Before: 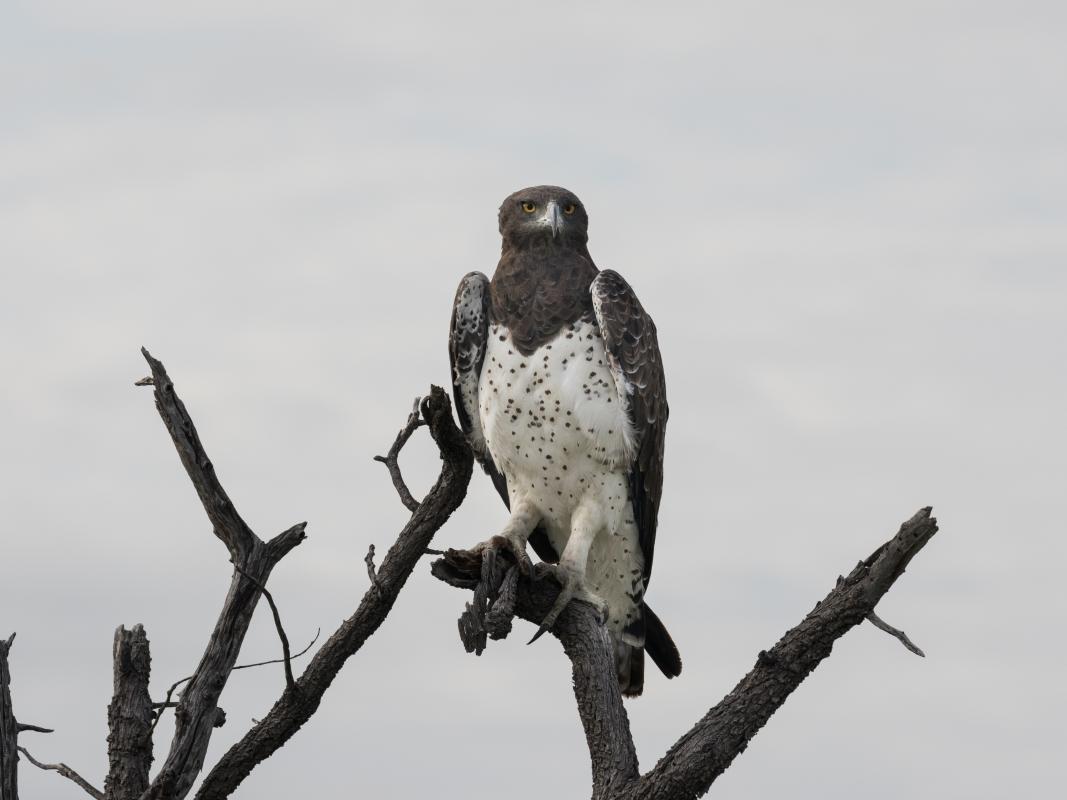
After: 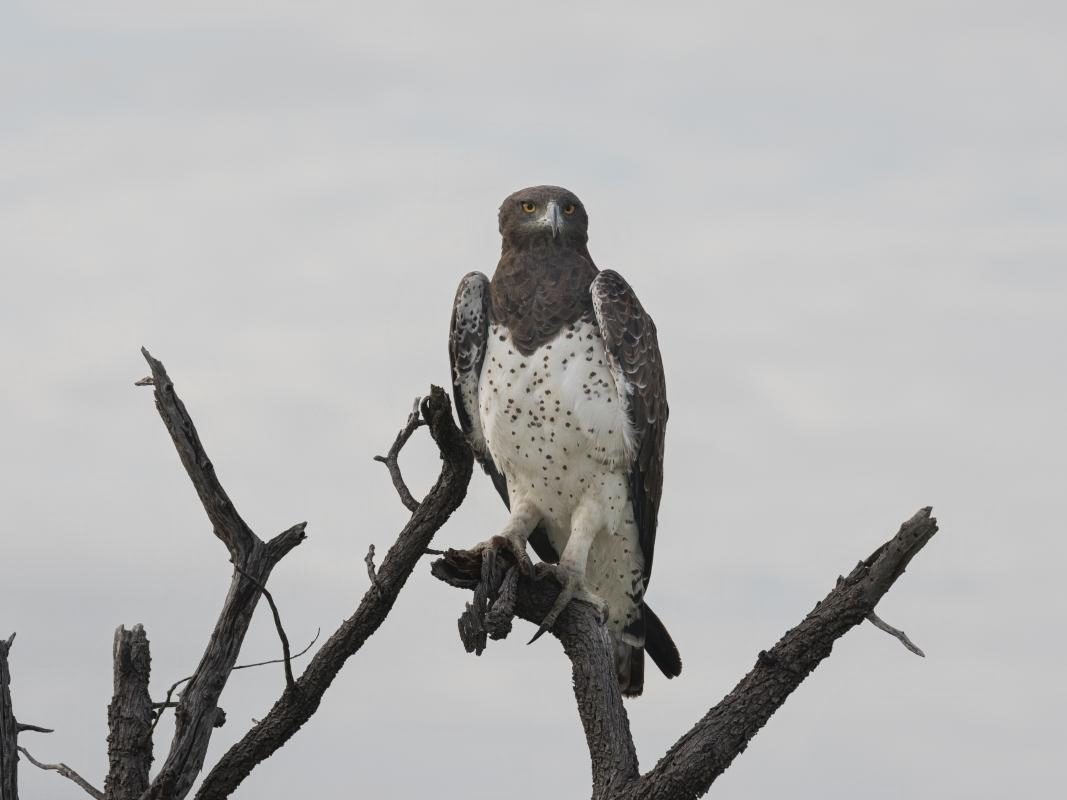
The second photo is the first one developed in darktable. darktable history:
tone equalizer: on, module defaults
contrast equalizer: y [[0.439, 0.44, 0.442, 0.457, 0.493, 0.498], [0.5 ×6], [0.5 ×6], [0 ×6], [0 ×6]], mix 0.76
color zones: curves: ch2 [(0, 0.5) (0.143, 0.5) (0.286, 0.416) (0.429, 0.5) (0.571, 0.5) (0.714, 0.5) (0.857, 0.5) (1, 0.5)]
shadows and highlights: shadows 25, highlights -25
